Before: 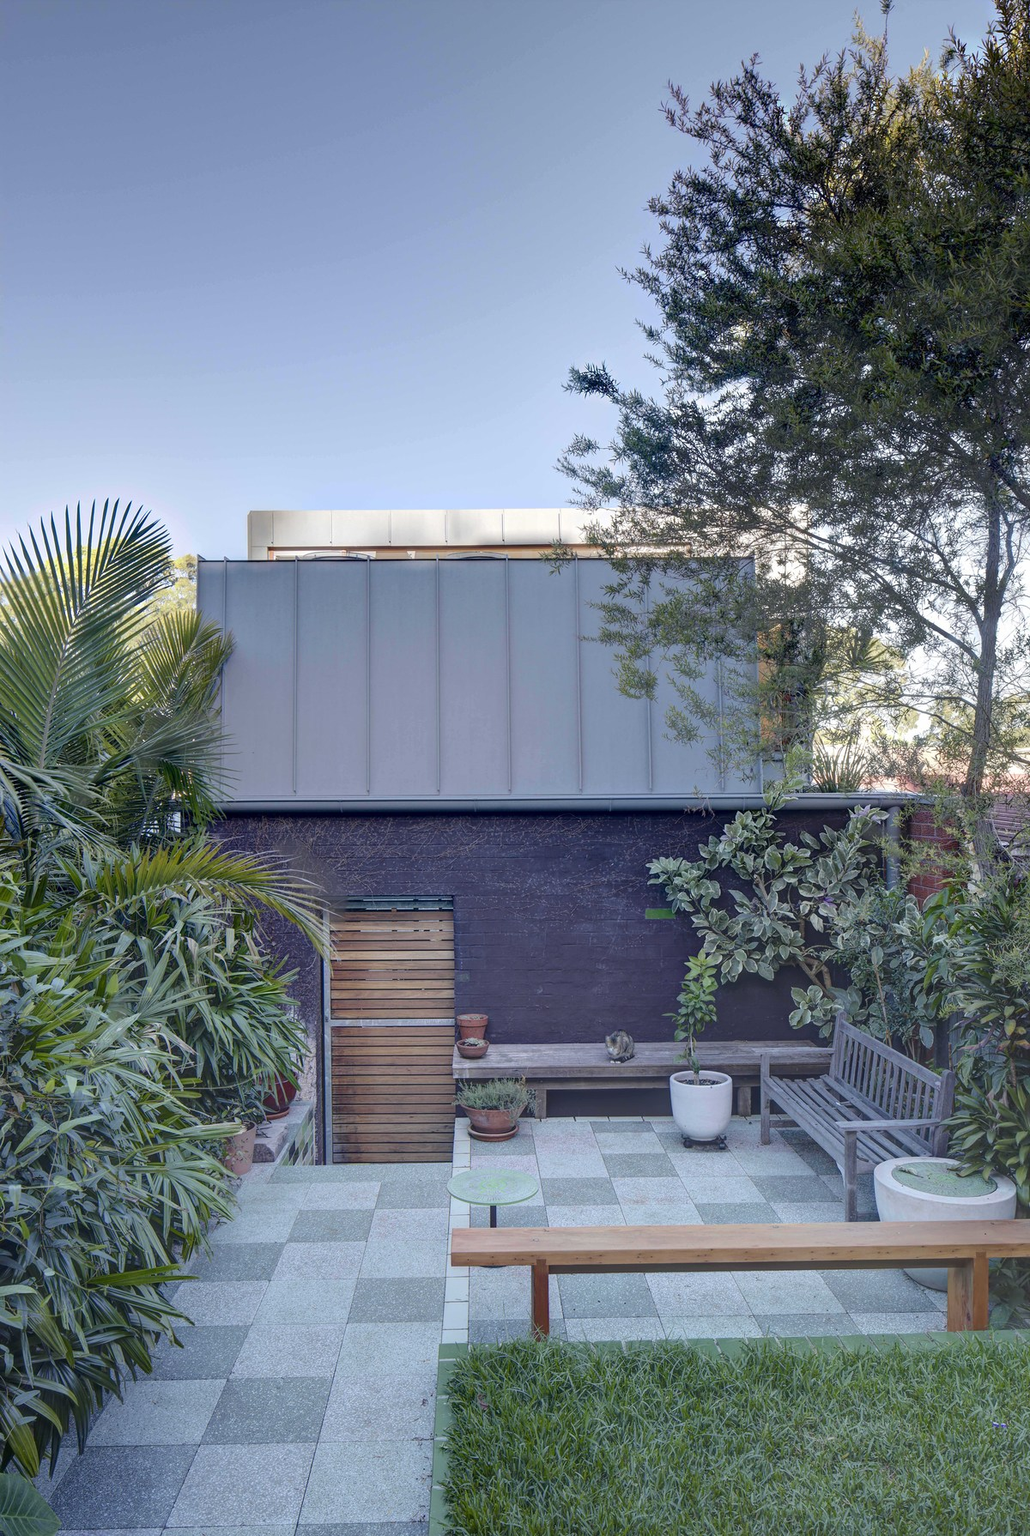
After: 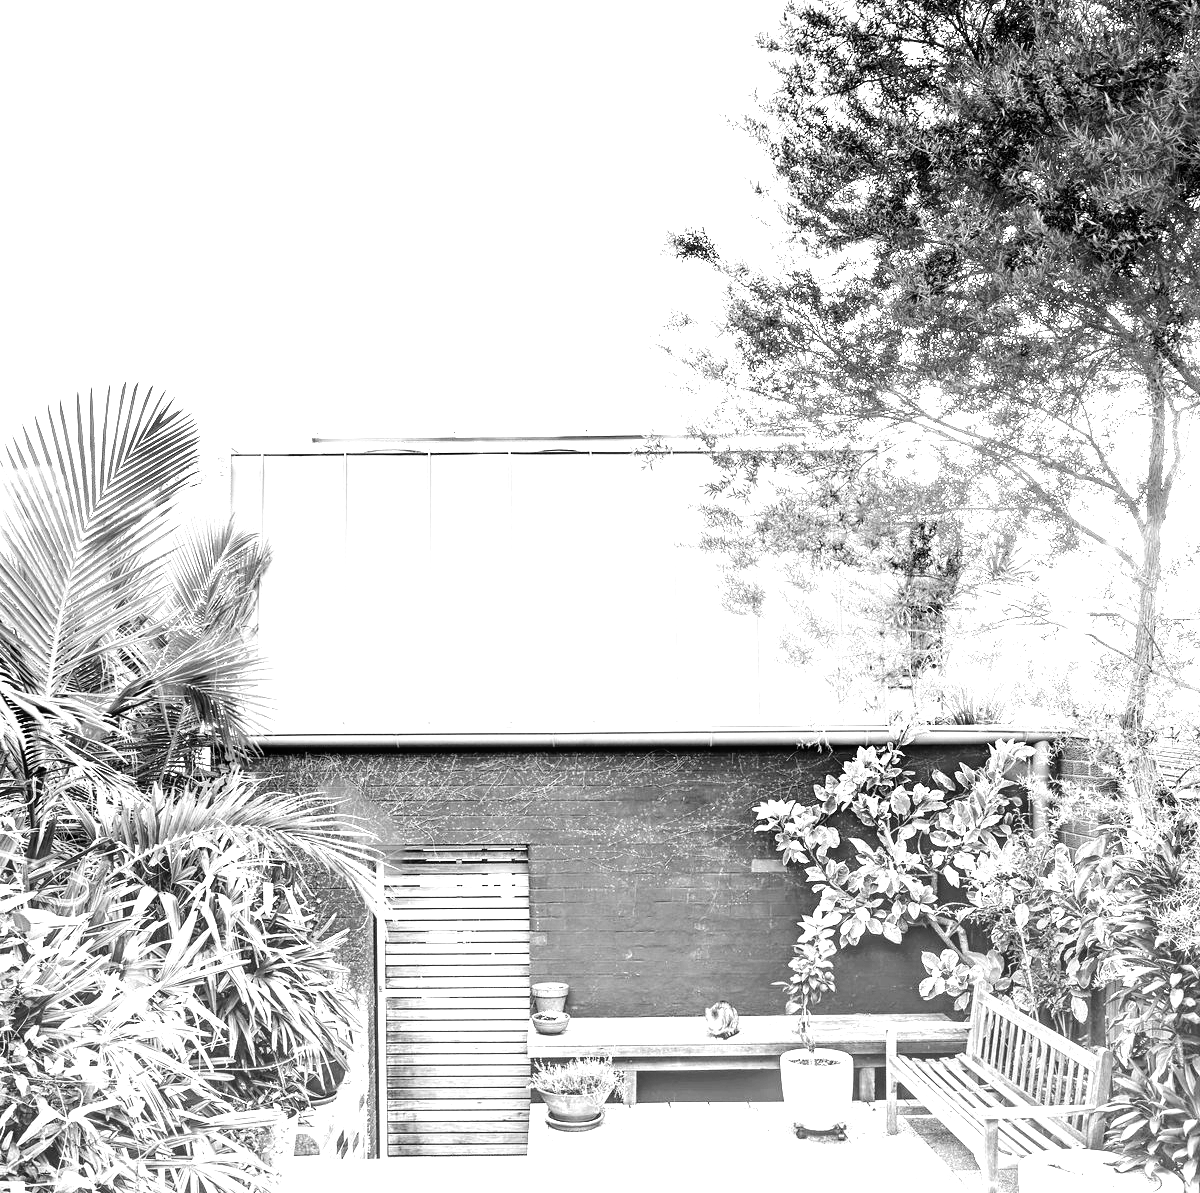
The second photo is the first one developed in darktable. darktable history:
exposure: exposure 2 EV, compensate exposure bias true, compensate highlight preservation false
crop: top 11.166%, bottom 22.168%
monochrome: on, module defaults
tone equalizer: -8 EV -0.75 EV, -7 EV -0.7 EV, -6 EV -0.6 EV, -5 EV -0.4 EV, -3 EV 0.4 EV, -2 EV 0.6 EV, -1 EV 0.7 EV, +0 EV 0.75 EV, edges refinement/feathering 500, mask exposure compensation -1.57 EV, preserve details no
color correction: highlights a* 3.22, highlights b* 1.93, saturation 1.19
